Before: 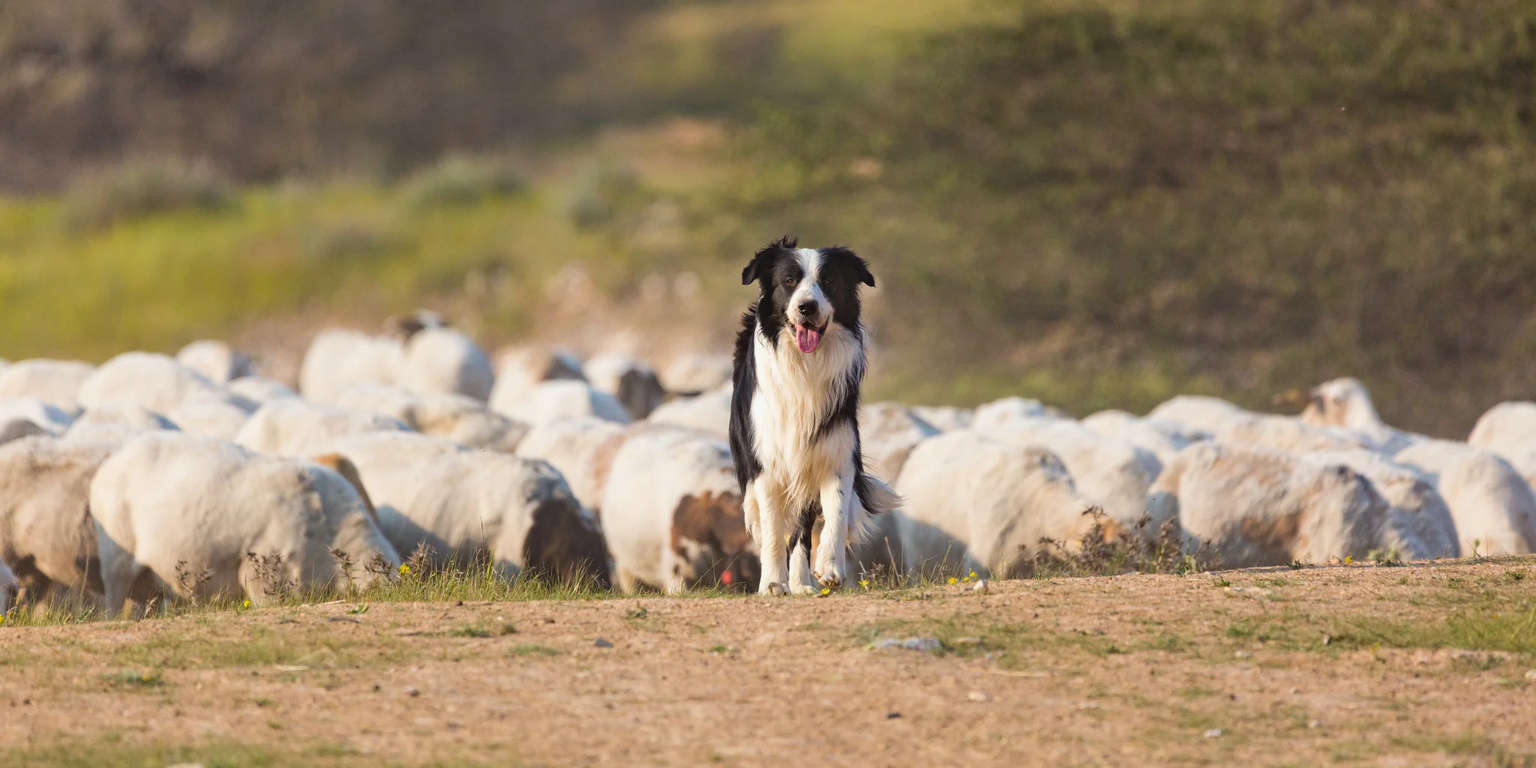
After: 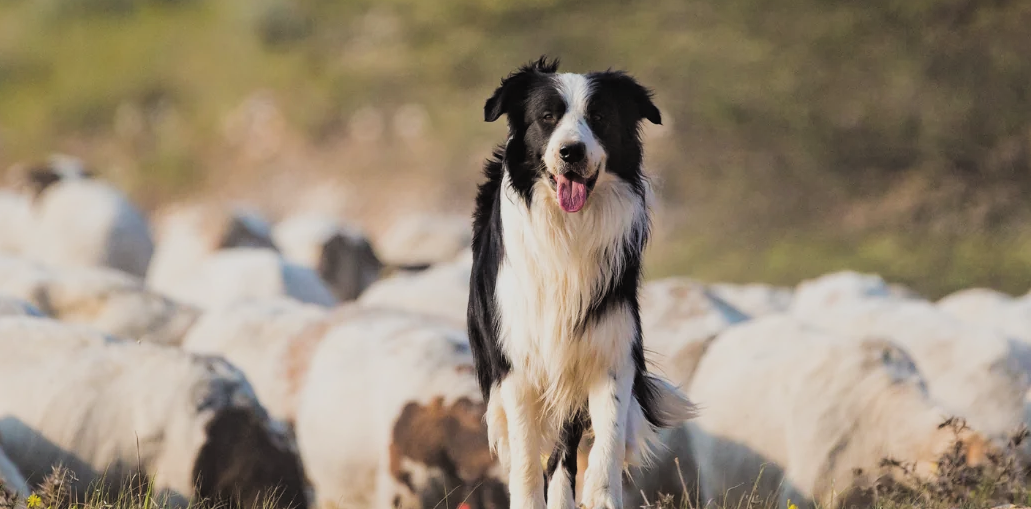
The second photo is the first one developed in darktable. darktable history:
exposure: black level correction -0.015, exposure -0.132 EV, compensate highlight preservation false
crop: left 24.704%, top 25.206%, right 24.915%, bottom 25.036%
filmic rgb: black relative exposure -5.04 EV, white relative exposure 3.55 EV, hardness 3.17, contrast 1.185, highlights saturation mix -49.38%
